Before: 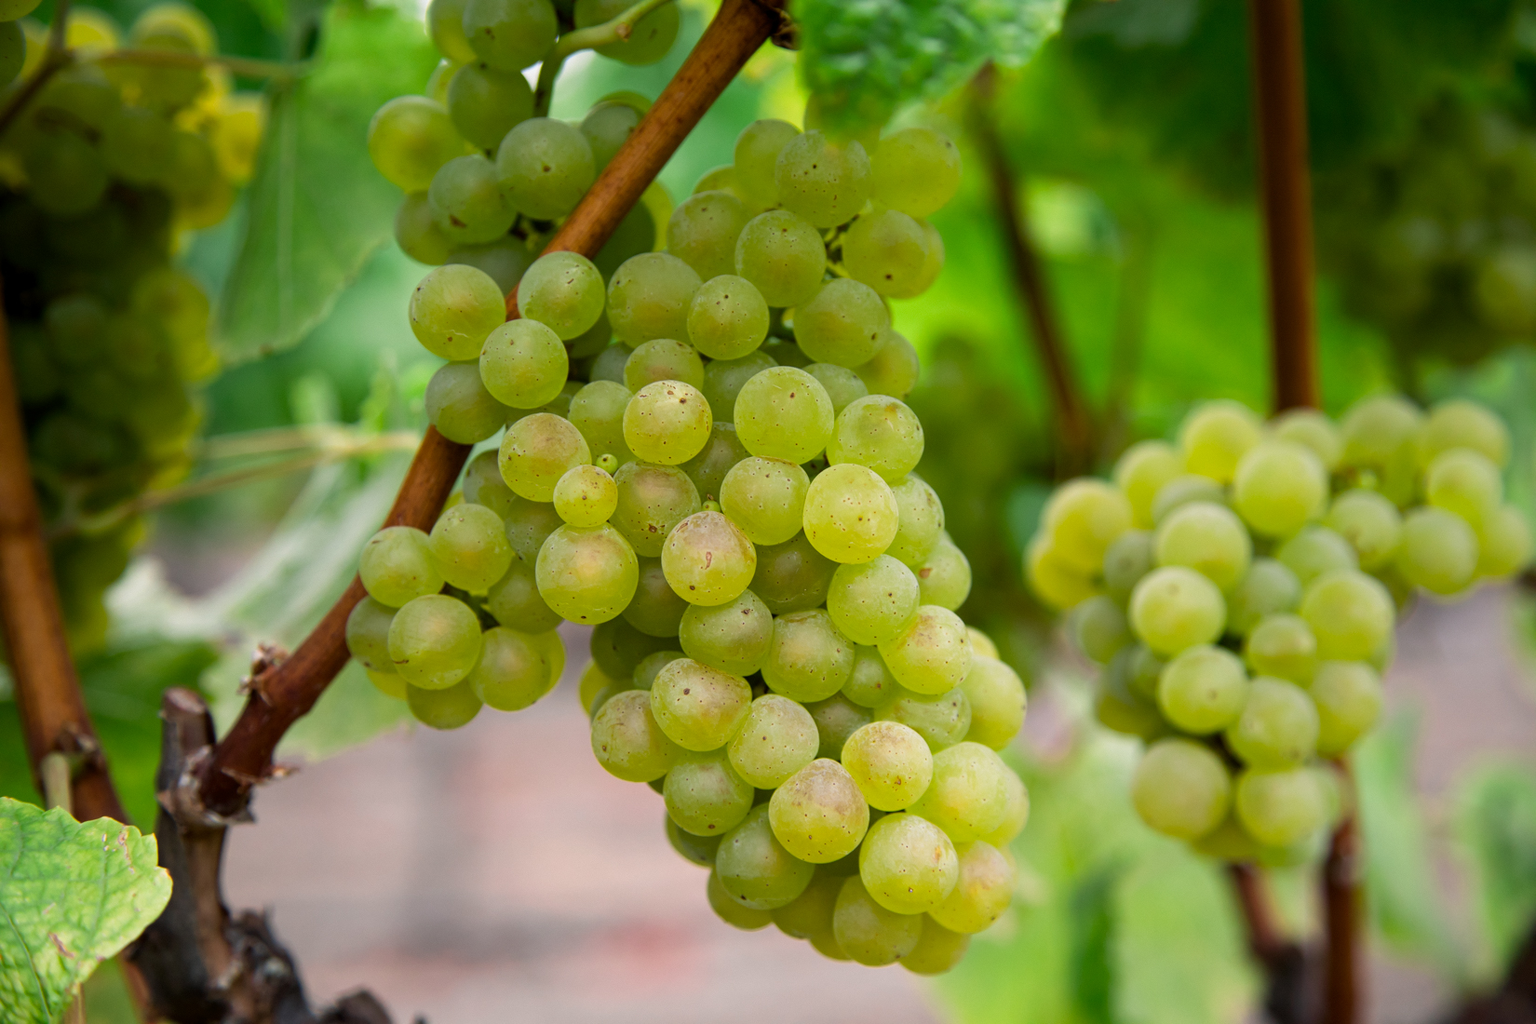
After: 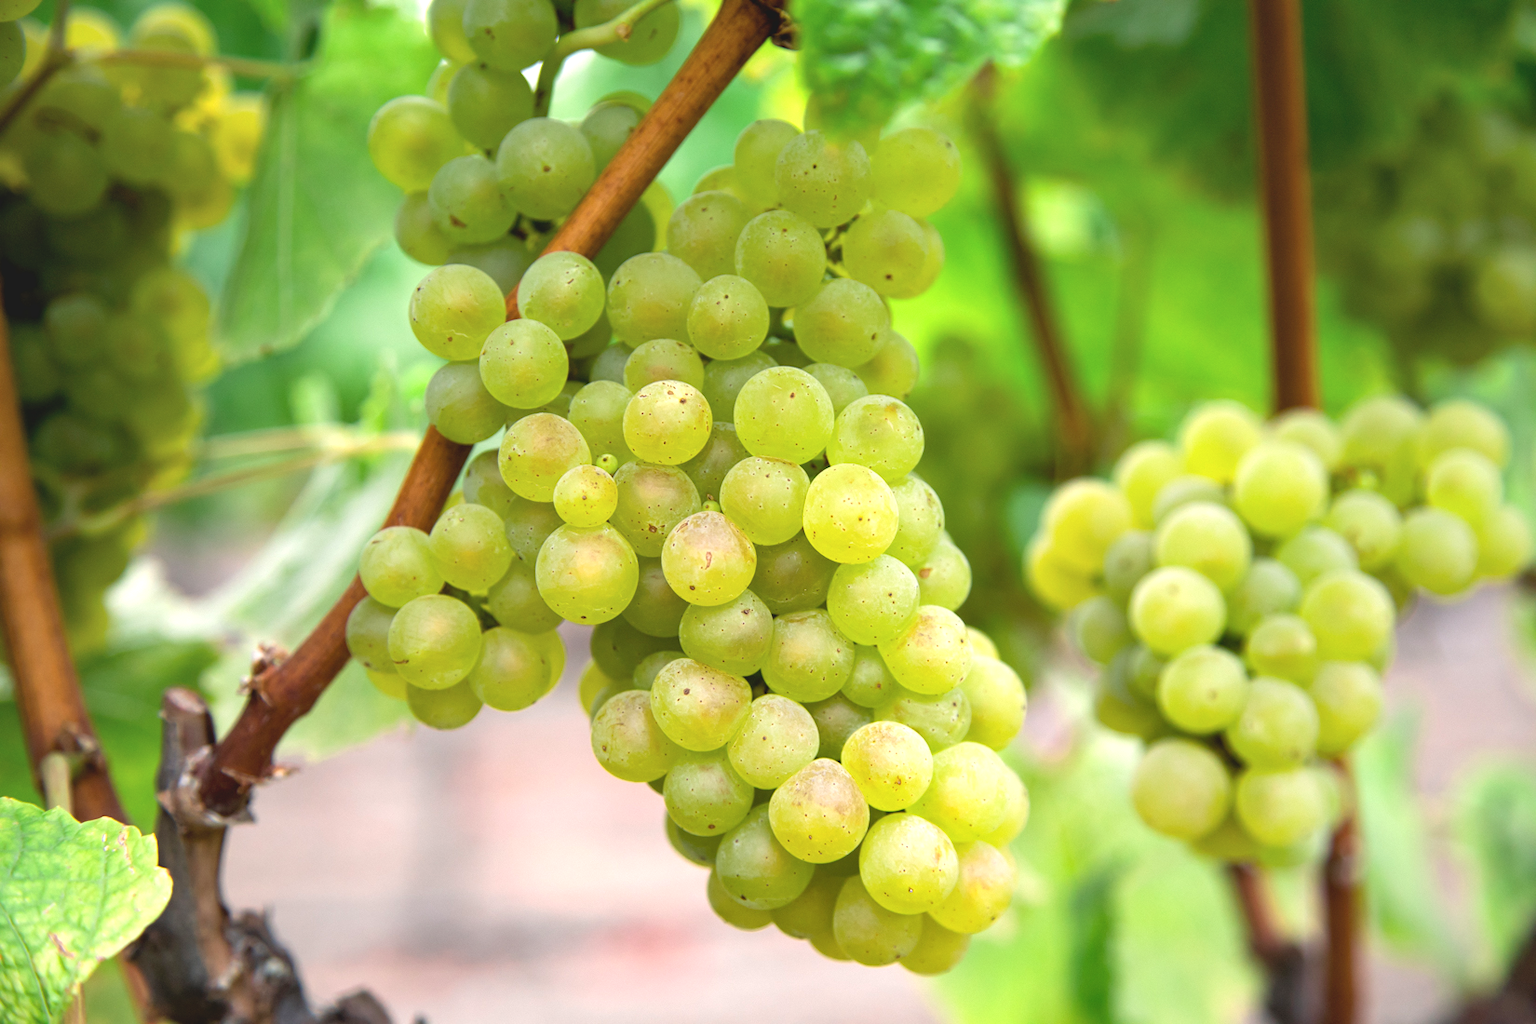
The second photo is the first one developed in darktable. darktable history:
contrast brightness saturation: contrast -0.15, brightness 0.05, saturation -0.12
shadows and highlights: shadows 37.27, highlights -28.18, soften with gaussian
exposure: black level correction 0.001, exposure 1.05 EV, compensate exposure bias true, compensate highlight preservation false
